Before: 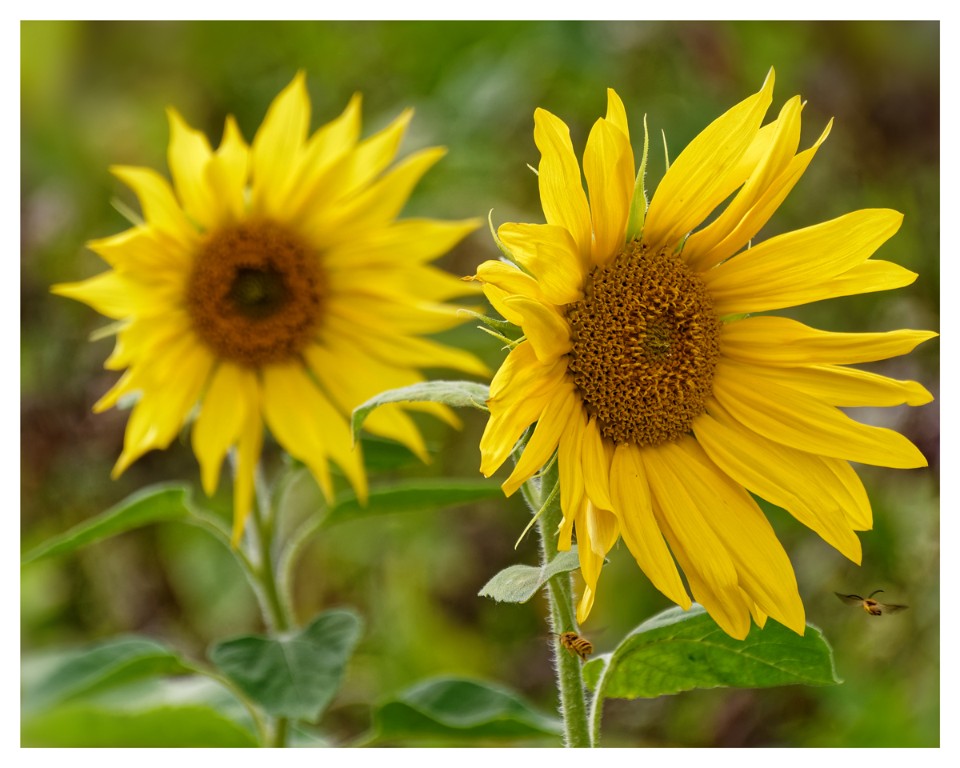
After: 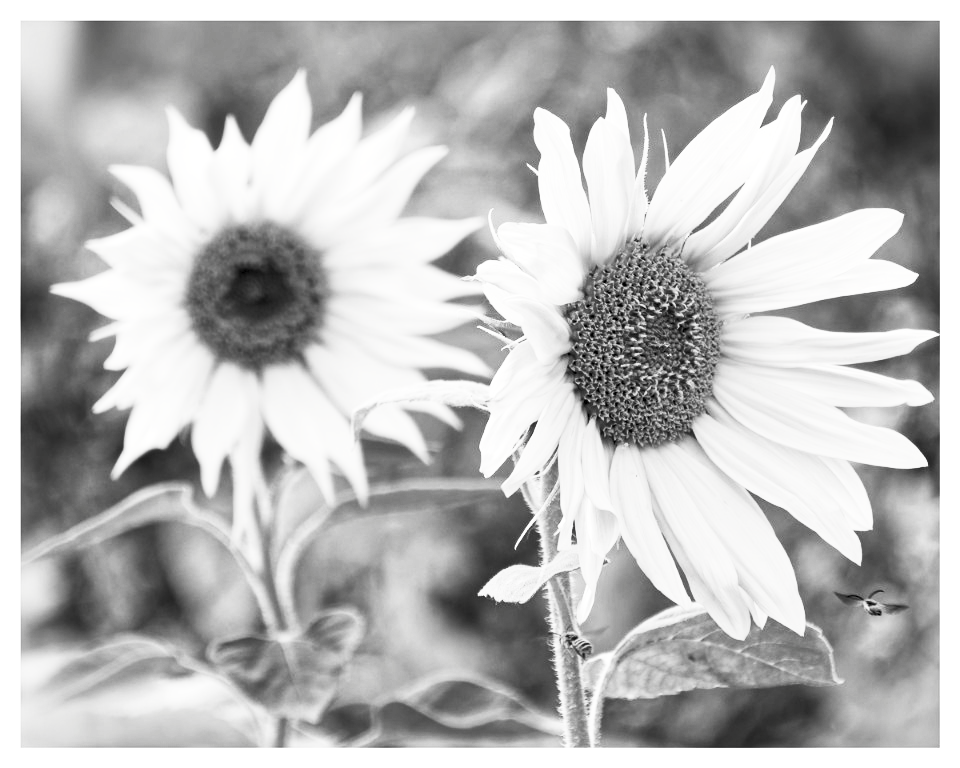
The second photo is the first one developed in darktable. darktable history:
contrast brightness saturation: contrast 0.539, brightness 0.481, saturation -0.987
exposure: black level correction 0.005, exposure 0.283 EV, compensate highlight preservation false
color zones: curves: ch1 [(0, 0.153) (0.143, 0.15) (0.286, 0.151) (0.429, 0.152) (0.571, 0.152) (0.714, 0.151) (0.857, 0.151) (1, 0.153)], mix 24.67%
